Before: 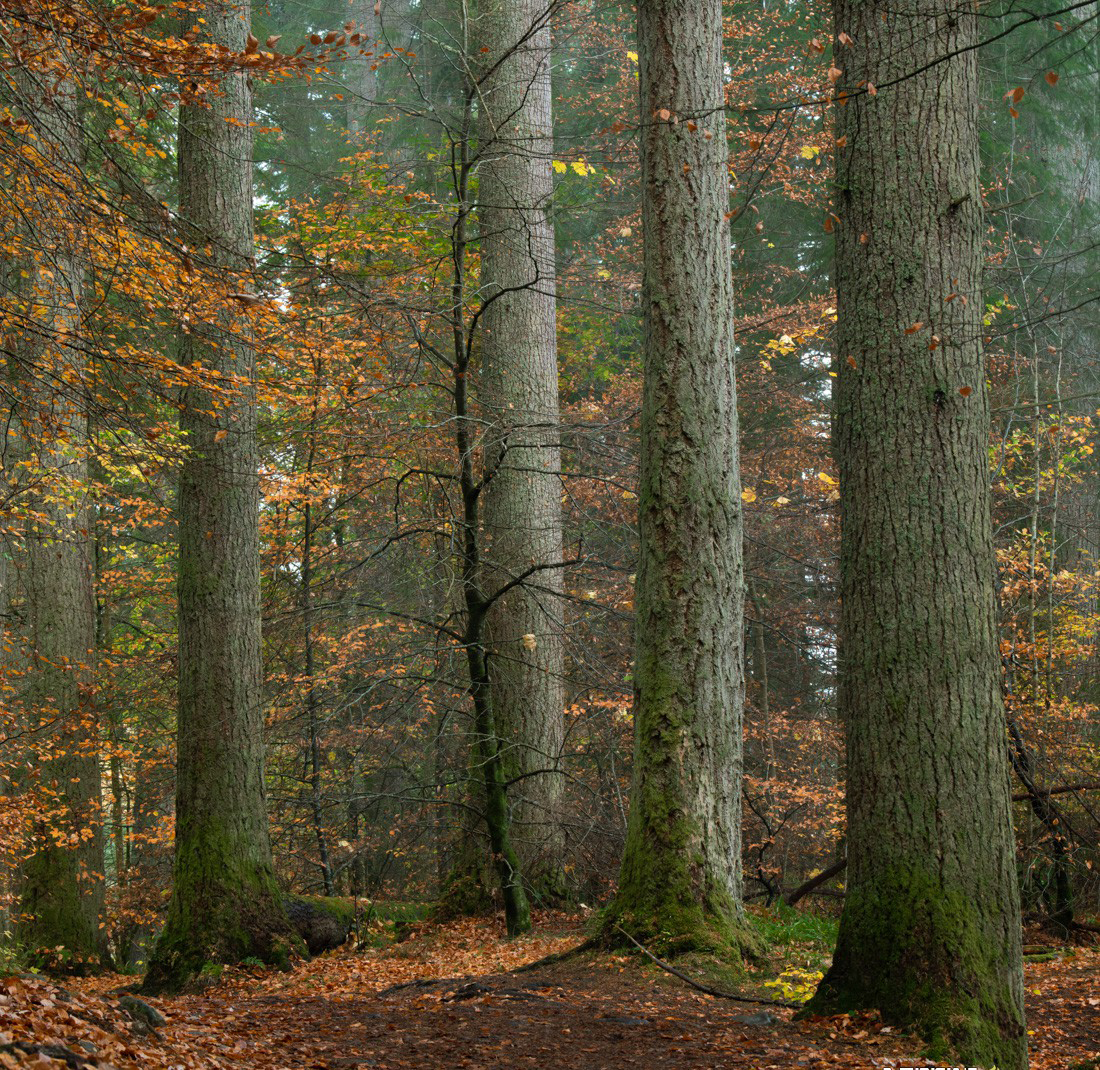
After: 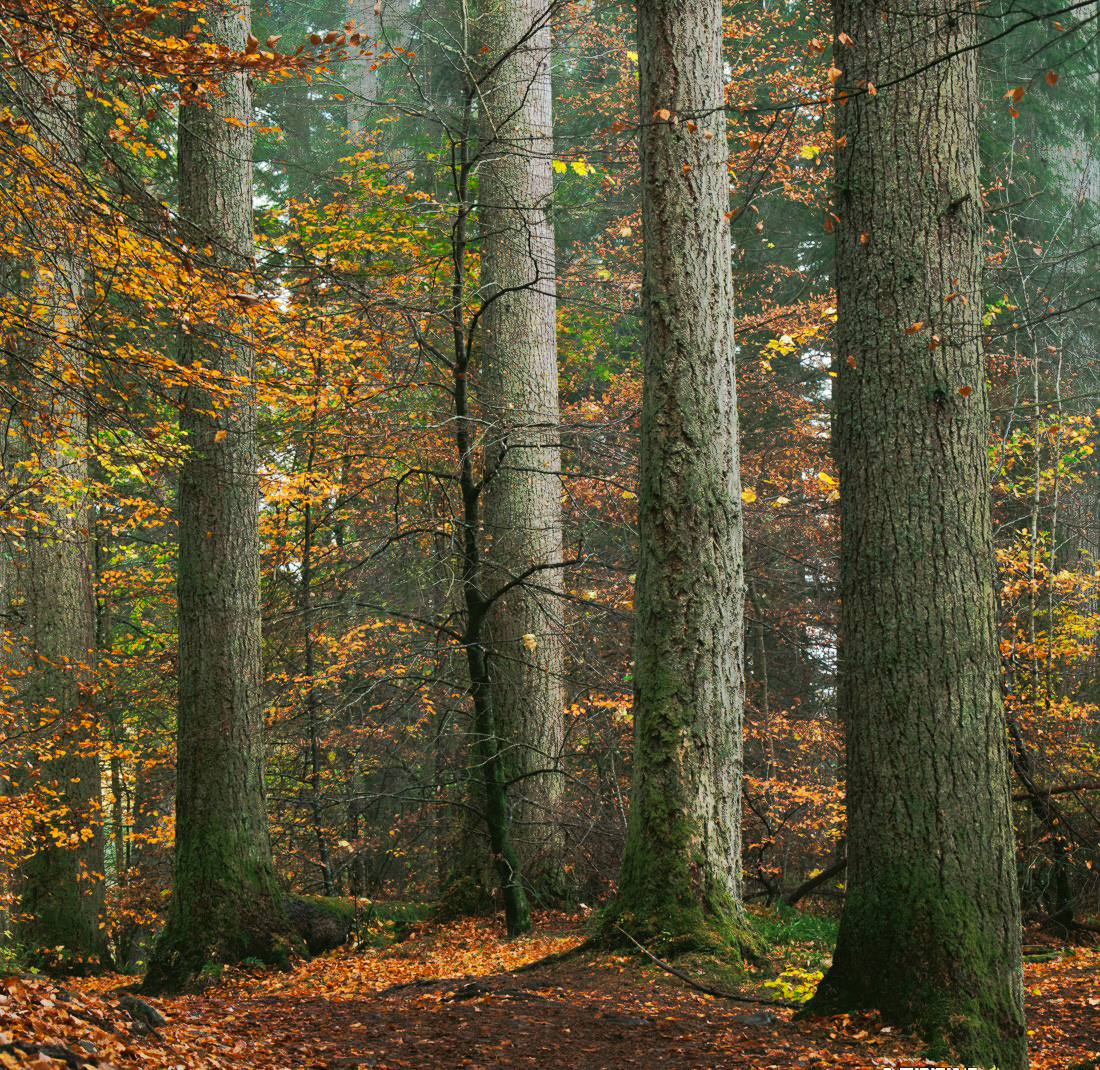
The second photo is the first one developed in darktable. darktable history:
tone curve: curves: ch0 [(0, 0) (0.003, 0.003) (0.011, 0.011) (0.025, 0.024) (0.044, 0.043) (0.069, 0.067) (0.1, 0.096) (0.136, 0.131) (0.177, 0.171) (0.224, 0.217) (0.277, 0.268) (0.335, 0.324) (0.399, 0.385) (0.468, 0.452) (0.543, 0.571) (0.623, 0.647) (0.709, 0.727) (0.801, 0.813) (0.898, 0.904) (1, 1)], preserve colors none
color look up table: target L [95.87, 92.77, 92.21, 89.44, 64.36, 72.71, 68.11, 65.5, 56.49, 33.06, 24.14, 200, 88.89, 88.29, 89.2, 73.48, 74.32, 72.65, 67.51, 55.2, 55.13, 62.45, 58.73, 55.04, 54.52, 51.1, 35.51, 20.15, 92.84, 85.02, 61.19, 69.2, 68.26, 66.87, 54.54, 50.35, 42.32, 30.47, 29.85, 24.14, 25.8, 10.67, 10.47, 89.5, 77.33, 69.62, 52.55, 49.44, 13.86], target a [-6.775, -26.73, -25.55, -43.62, -60.24, -15.78, -11.57, -46.35, -41.16, -35.81, -17.41, 0, 1.693, -6.323, 13.88, 31.58, 42.37, 28.02, 8.476, 82.52, 78.04, 16.09, 36.02, 59.23, 82.14, 77.22, 47.69, 28.38, -0.629, 26.68, 81.74, 67.79, 10.14, 41.06, 48.5, 58.49, 73.98, -0.592, 50.02, 12.88, 48.08, 17.96, 8.968, -28.16, -15.16, -34.08, -8.759, -30.96, -9.177], target b [5.564, 39.18, 1.805, 19.58, 55.98, 1.466, 47.23, 20.36, 45.75, 29.65, 23.94, 0, 29.36, 86.26, -0.674, 77.47, 2.654, 59.37, 4.318, 20.93, 61.28, 66.98, 36.02, 66.01, 13.8, 51.56, 11.51, 26.02, -4.498, -20, -35.98, -45.19, -47.67, -49.42, -17.87, -48.28, -69.94, 0.448, -89.95, -51.06, -5.975, -43.46, -4.707, -9.55, -30.54, -19.93, -38.27, -9.152, -0.697], num patches 49
